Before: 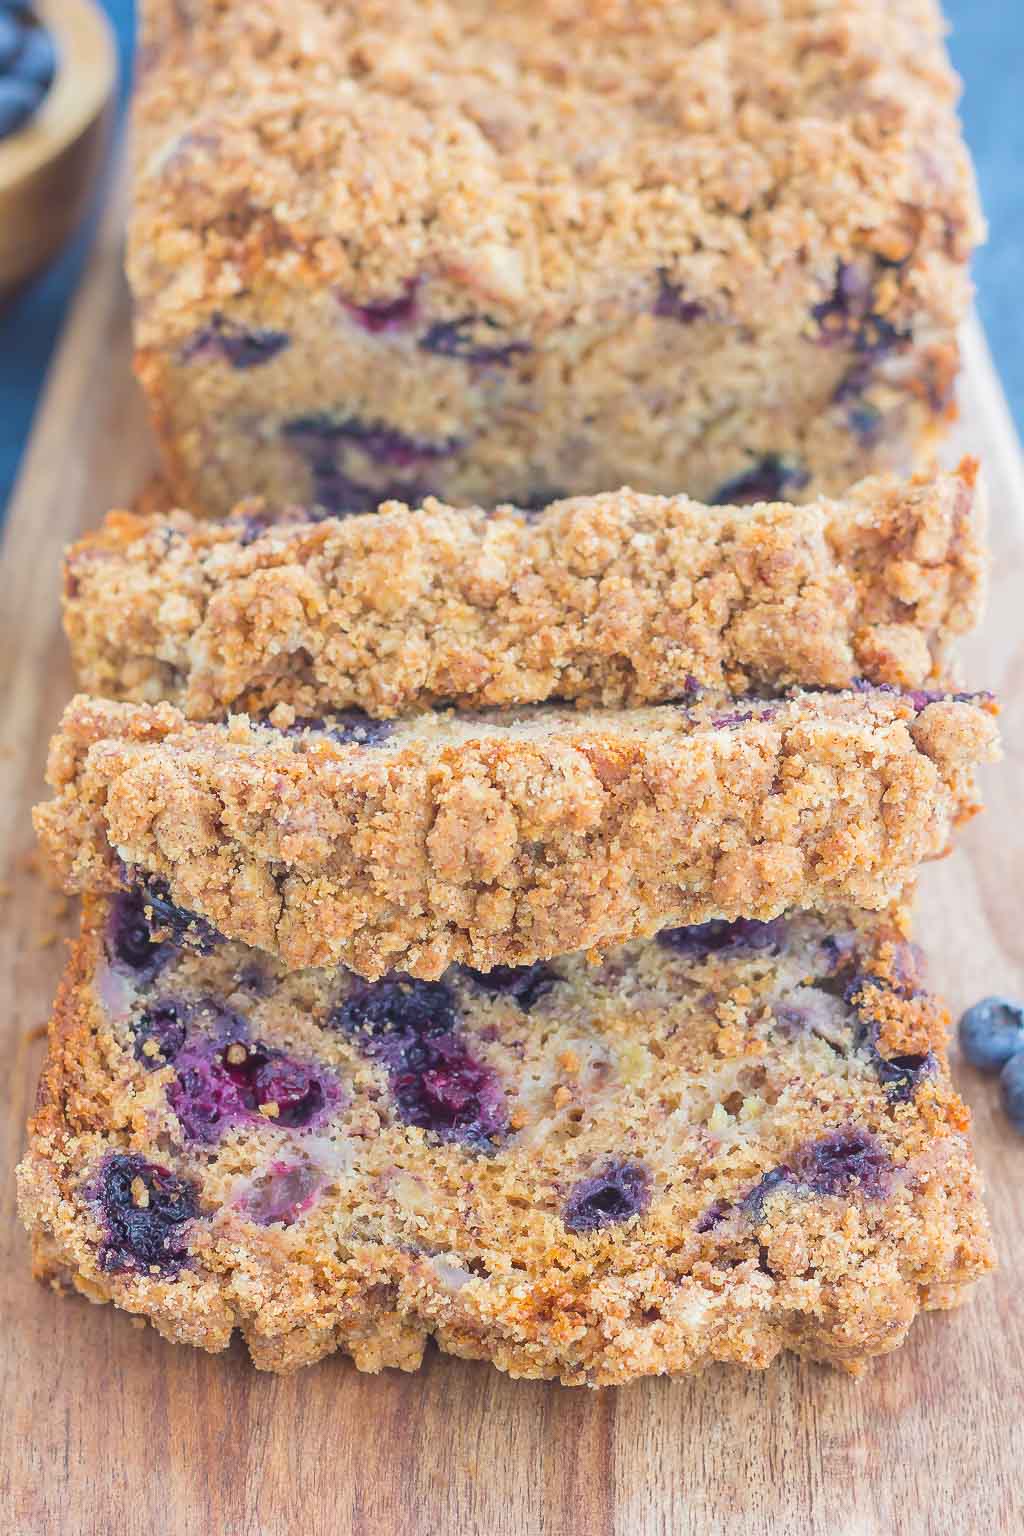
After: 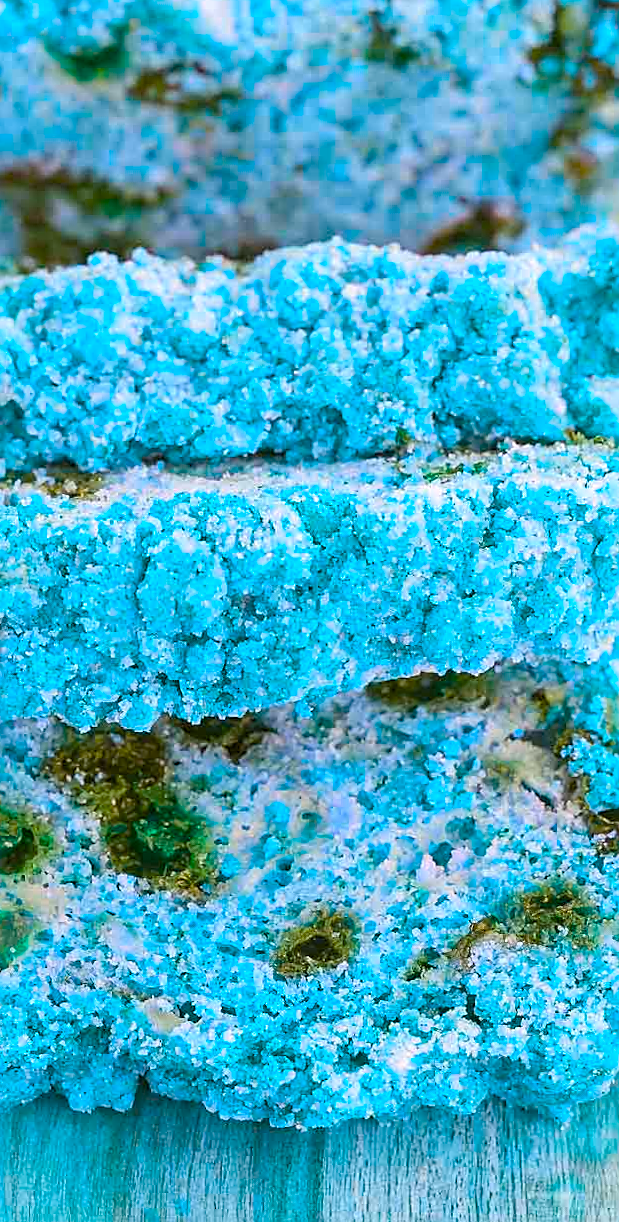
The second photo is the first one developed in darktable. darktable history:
sharpen: on, module defaults
exposure: black level correction 0.001, compensate highlight preservation false
crop and rotate: left 28.256%, top 17.734%, right 12.656%, bottom 3.573%
haze removal: compatibility mode true, adaptive false
color balance rgb: hue shift 180°, global vibrance 50%, contrast 0.32%
rotate and perspective: lens shift (vertical) 0.048, lens shift (horizontal) -0.024, automatic cropping off
